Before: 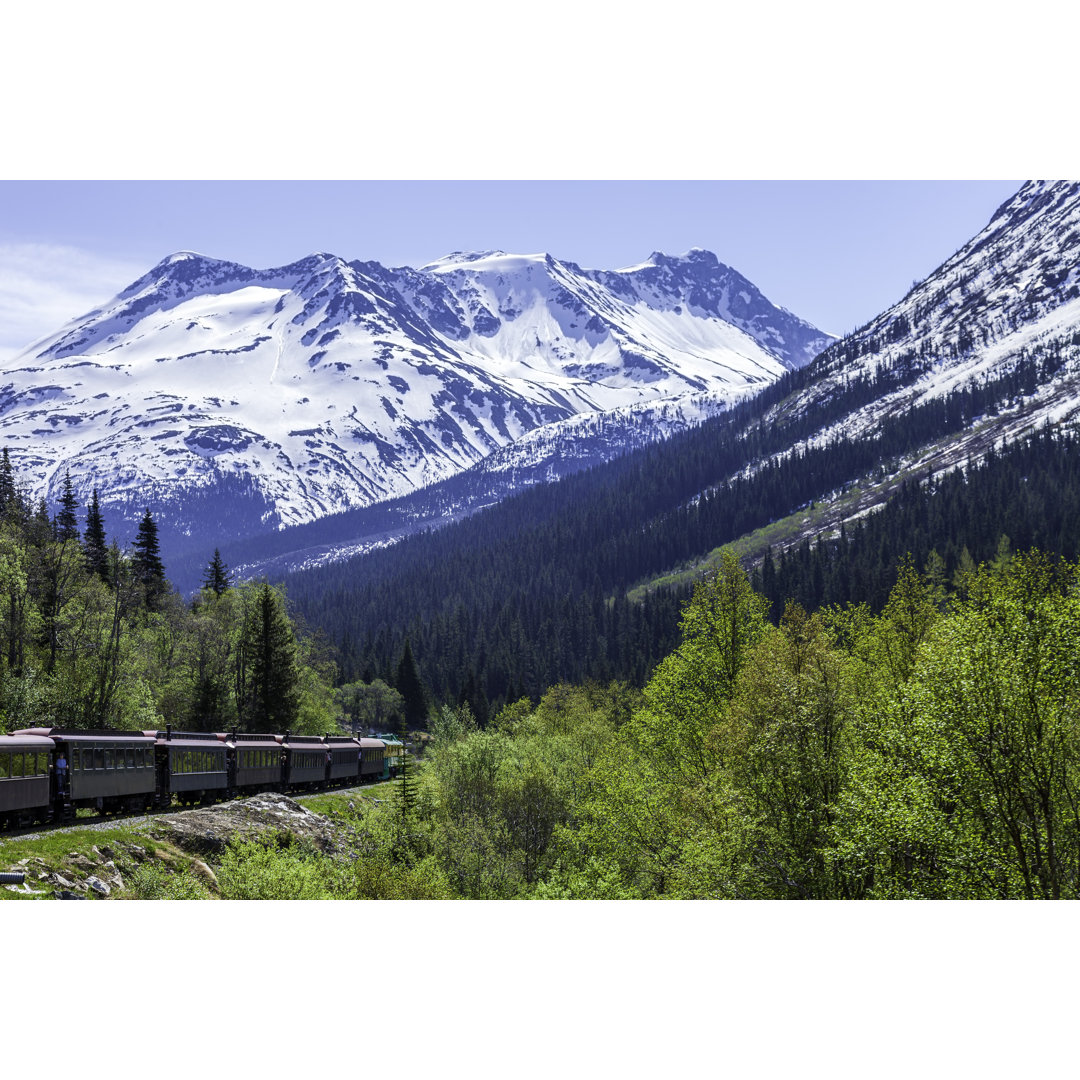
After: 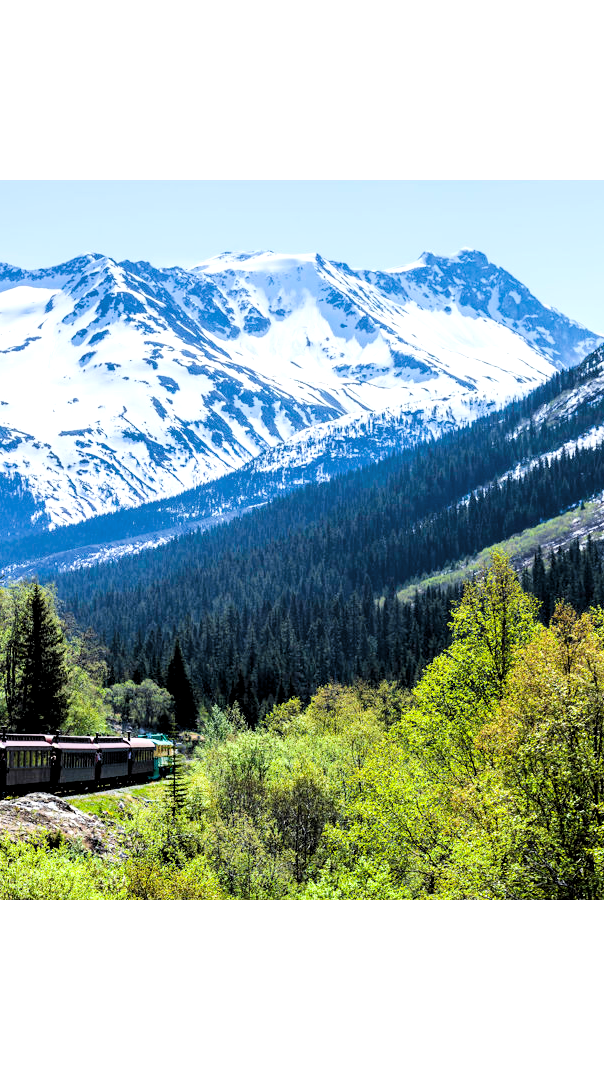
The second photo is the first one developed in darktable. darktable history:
exposure: black level correction 0, exposure 0.692 EV, compensate highlight preservation false
crop: left 21.368%, right 22.671%
filmic rgb: black relative exposure -5.05 EV, white relative exposure 3.97 EV, hardness 2.89, contrast 1.299
levels: levels [0.052, 0.496, 0.908]
